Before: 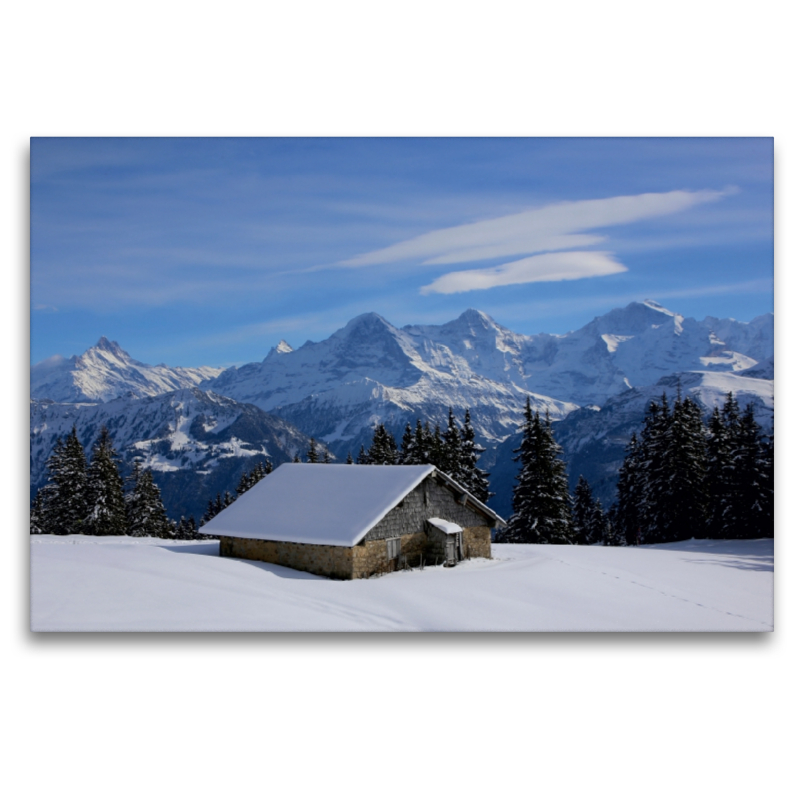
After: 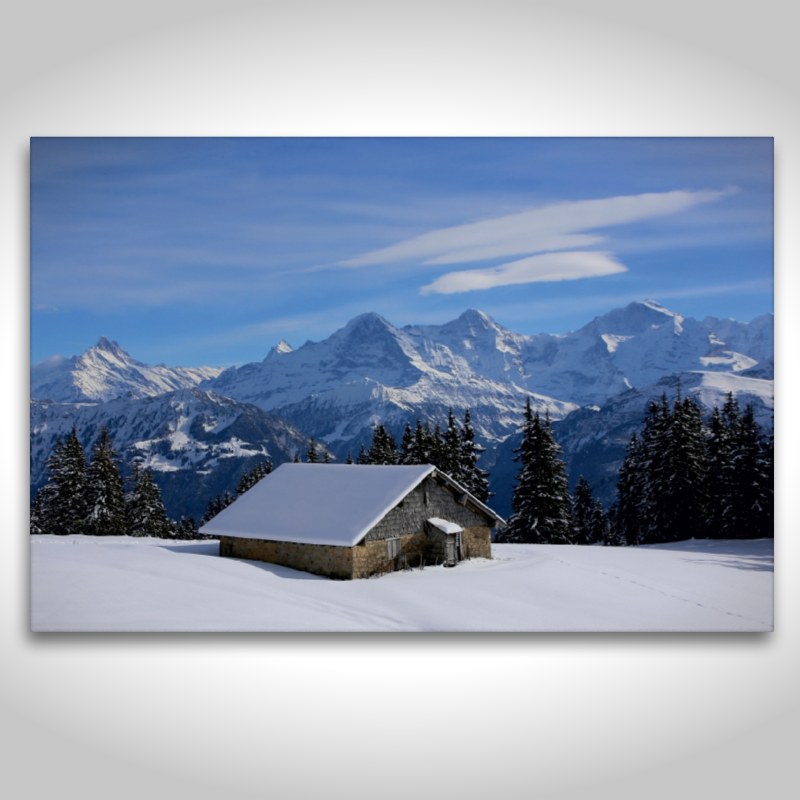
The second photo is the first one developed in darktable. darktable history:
vignetting: fall-off start 99.59%, brightness -0.426, saturation -0.195, width/height ratio 1.321
